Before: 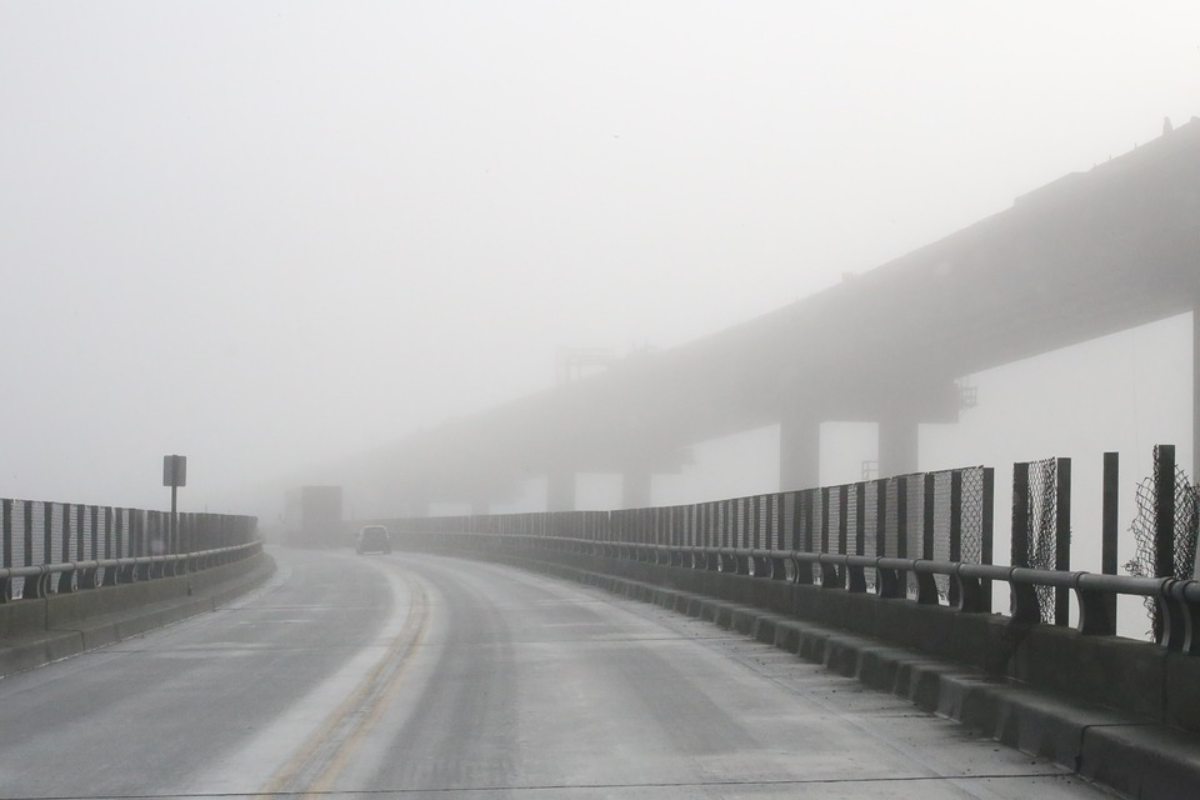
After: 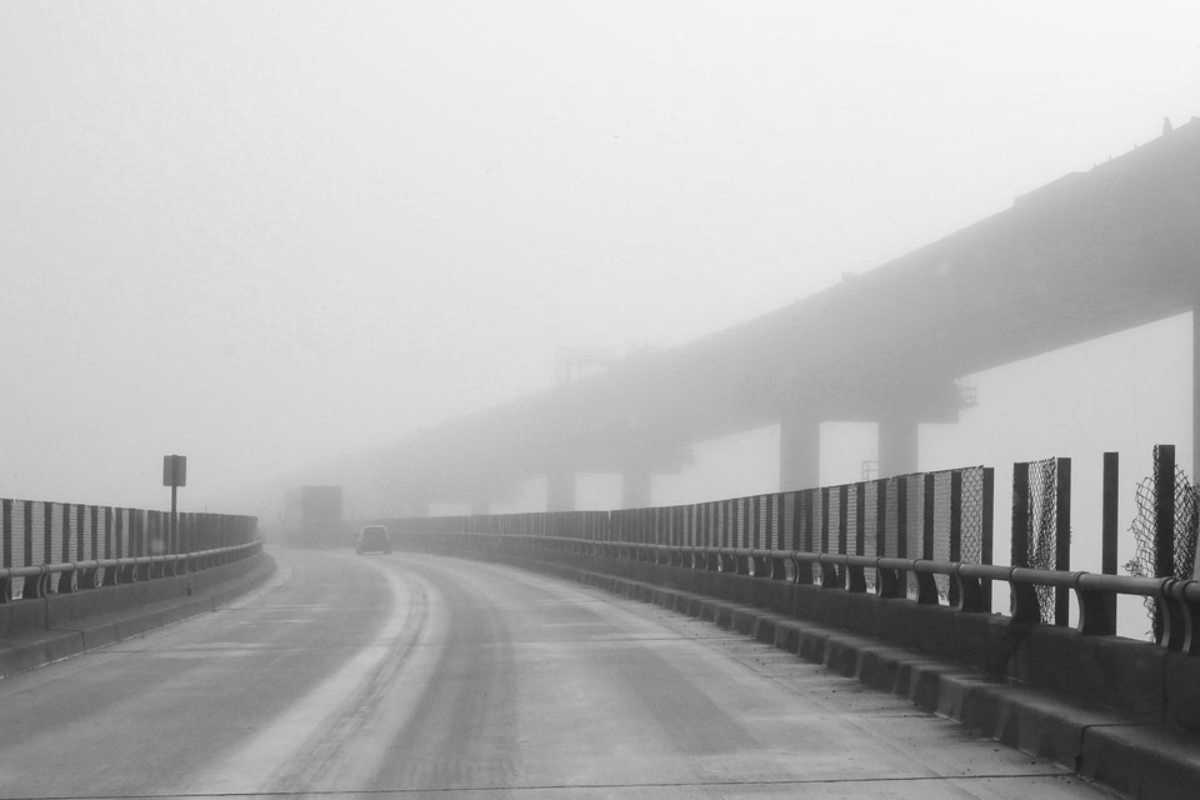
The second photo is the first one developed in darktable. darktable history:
local contrast: mode bilateral grid, contrast 20, coarseness 50, detail 120%, midtone range 0.2
monochrome: on, module defaults
color correction: highlights a* 17.94, highlights b* 35.39, shadows a* 1.48, shadows b* 6.42, saturation 1.01
